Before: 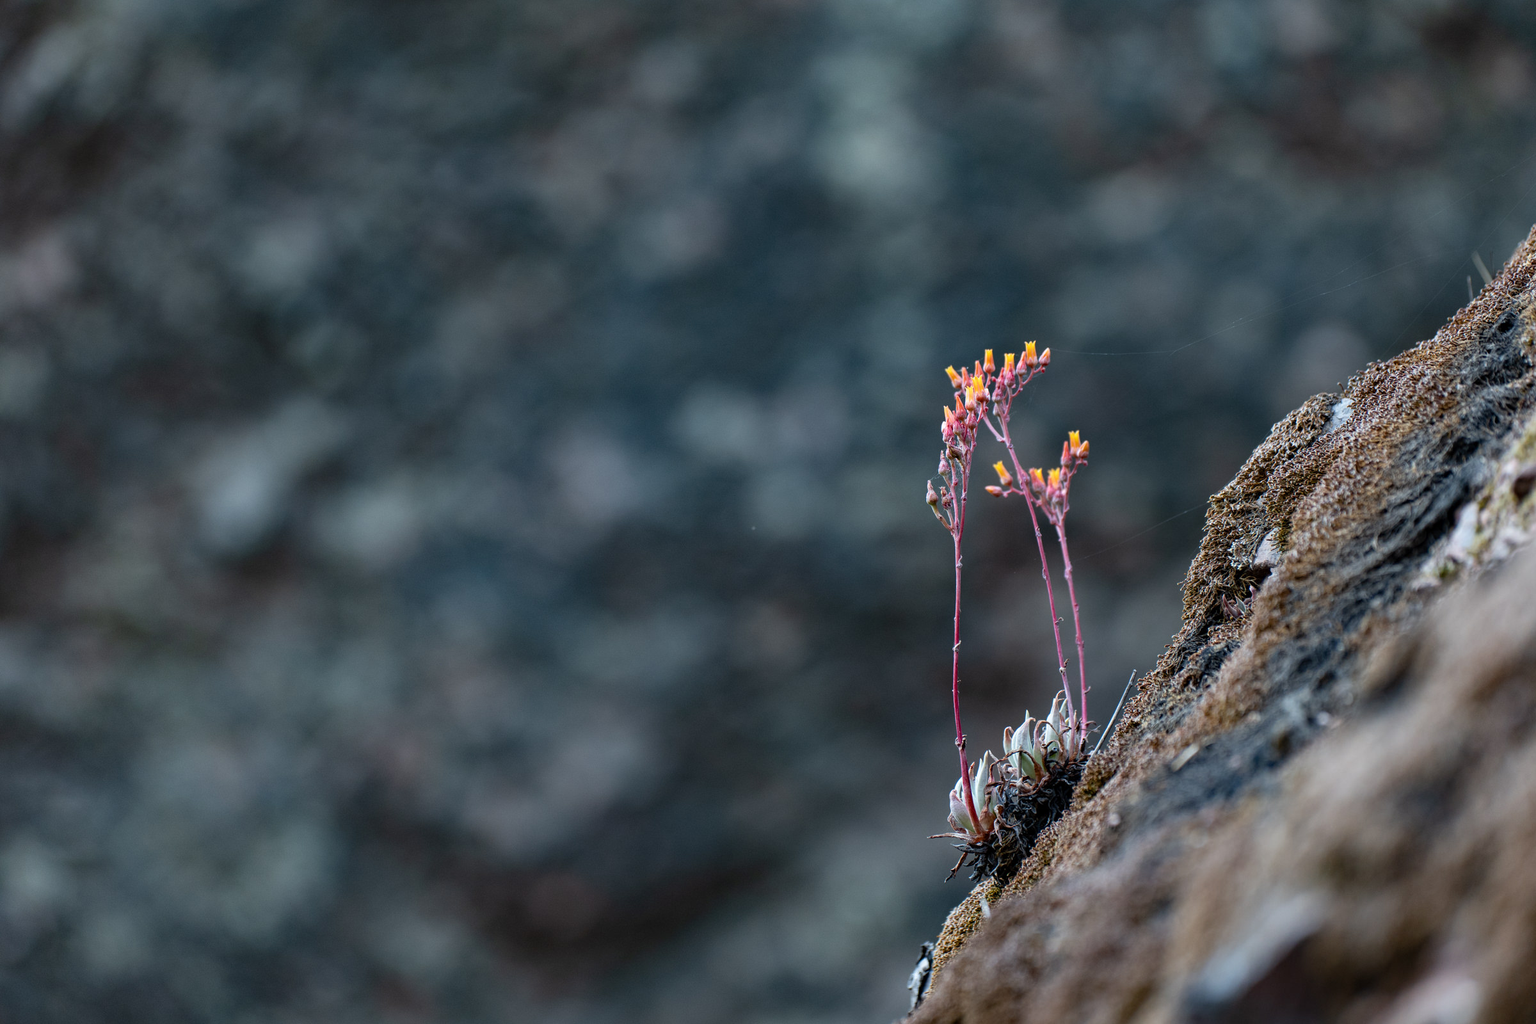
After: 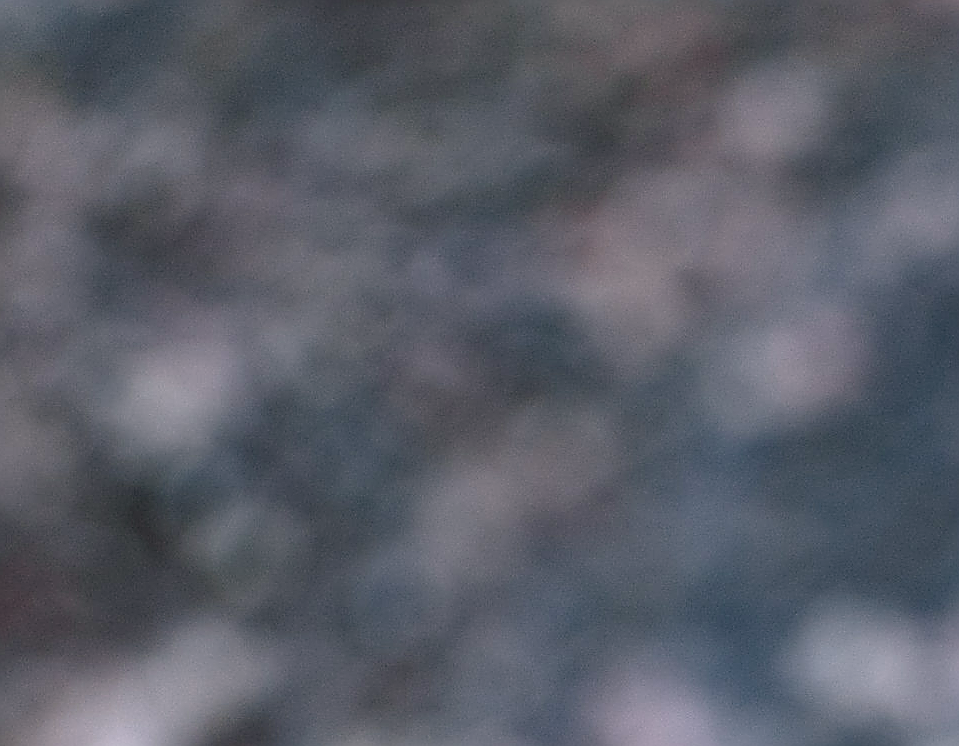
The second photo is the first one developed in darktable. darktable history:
crop and rotate: left 11.155%, top 0.113%, right 48.869%, bottom 53.217%
color correction: highlights a* 14.64, highlights b* 4.72
sharpen: amount 1.85
exposure: black level correction 0, exposure 0.951 EV, compensate exposure bias true, compensate highlight preservation false
